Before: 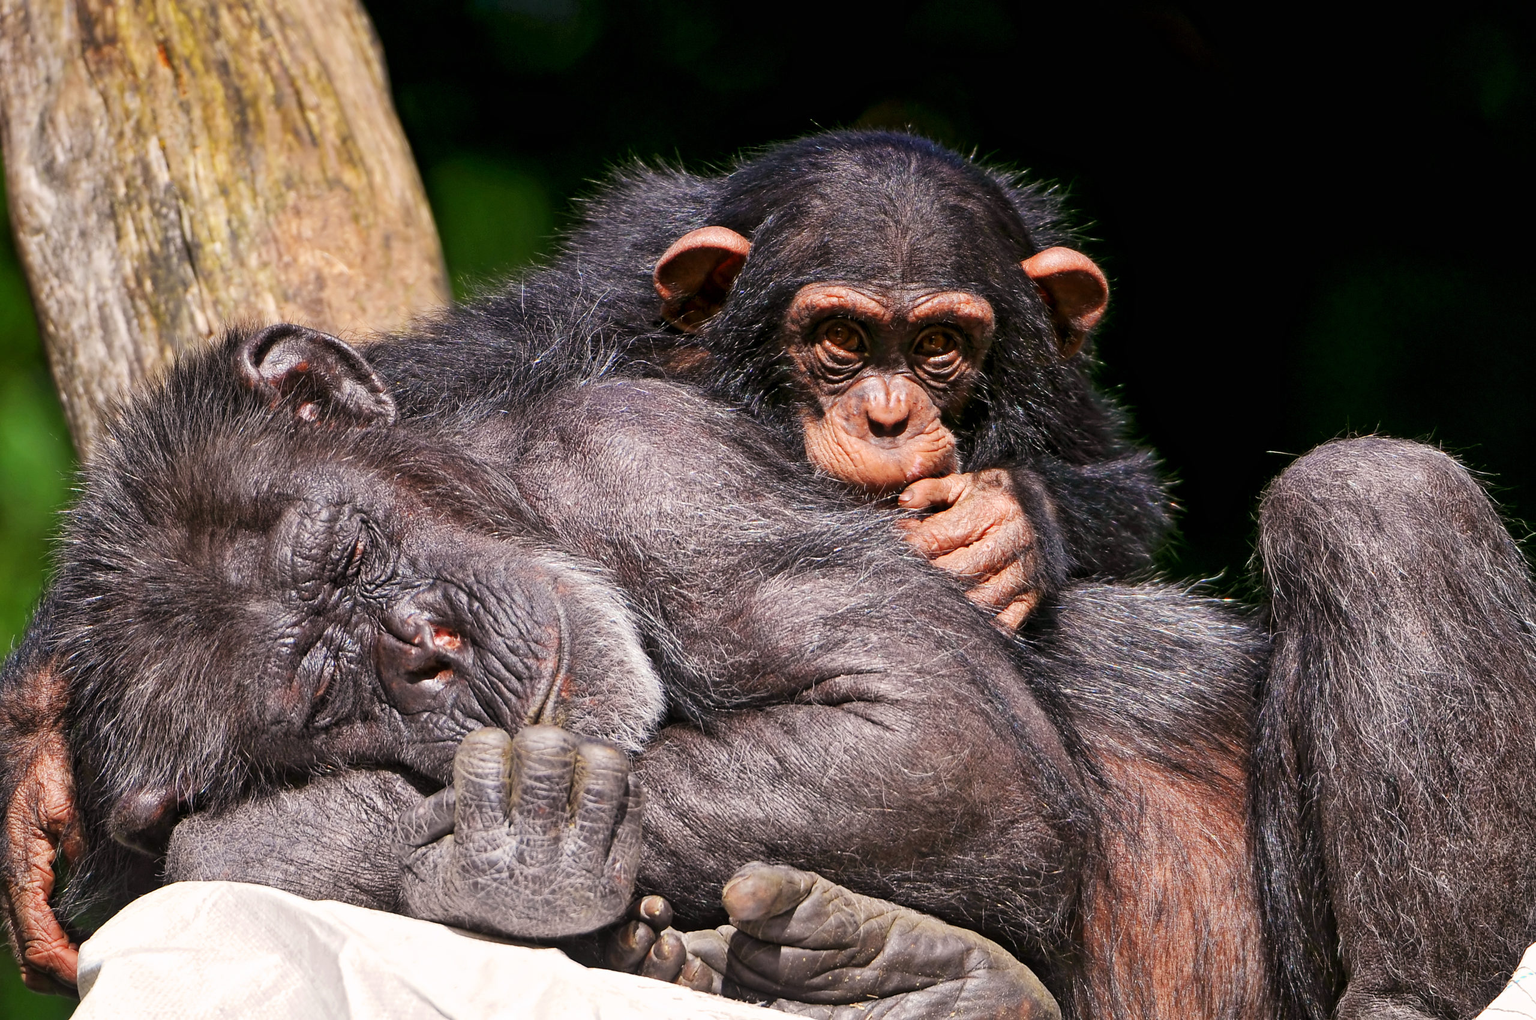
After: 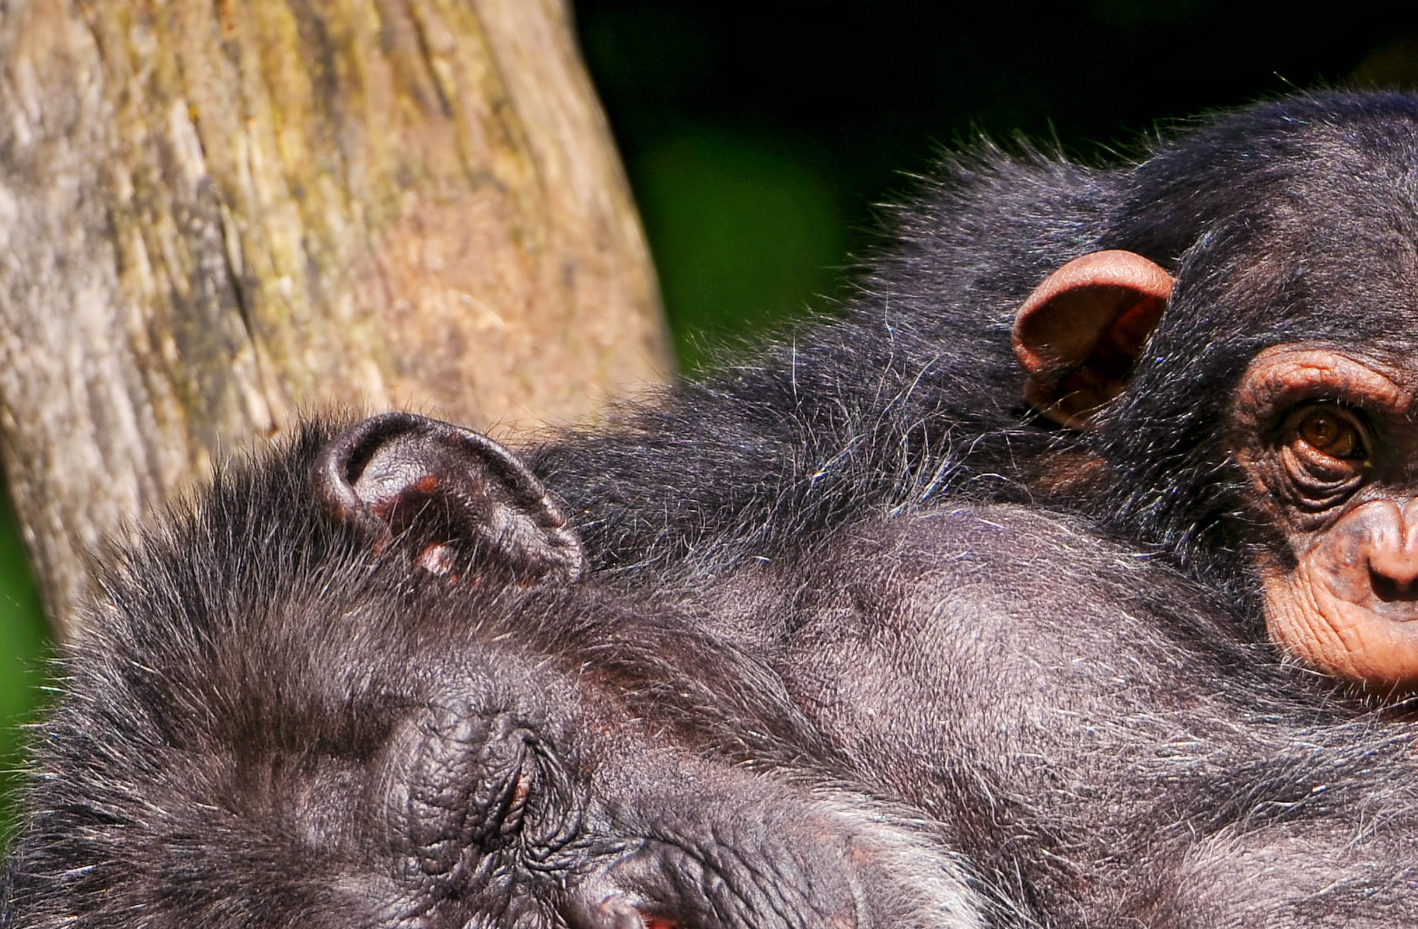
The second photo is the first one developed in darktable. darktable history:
crop and rotate: left 3.041%, top 7.56%, right 41.553%, bottom 37.761%
